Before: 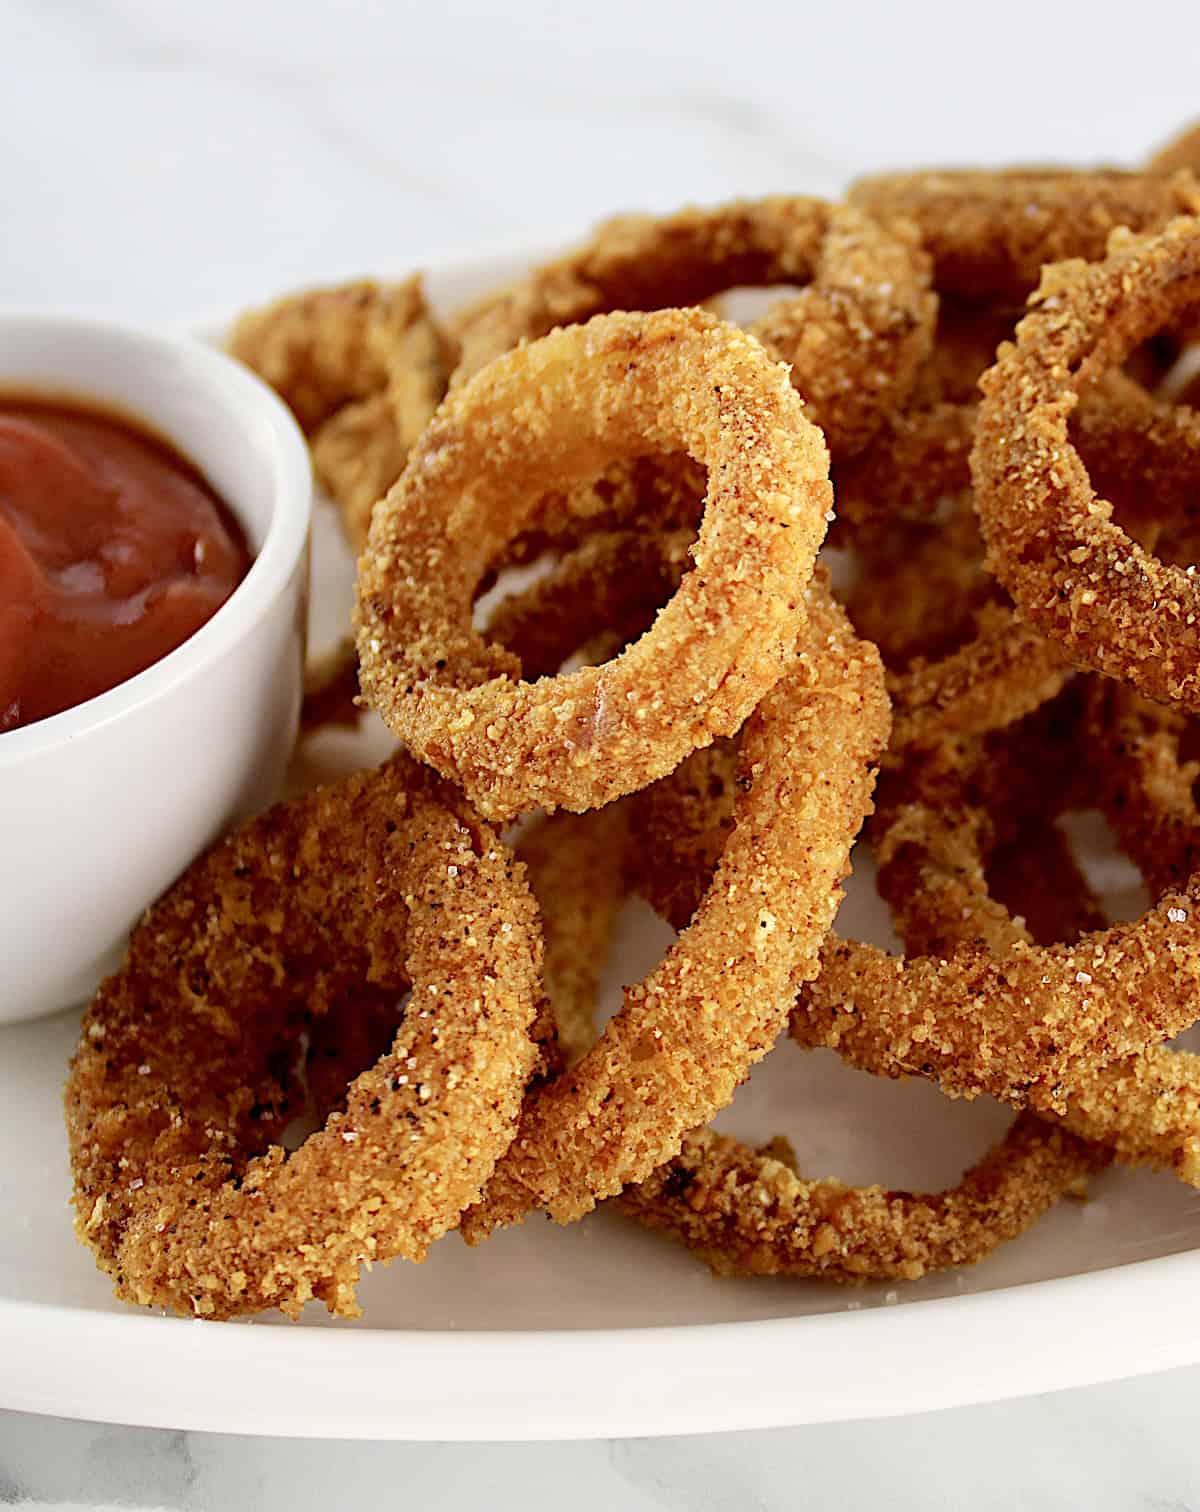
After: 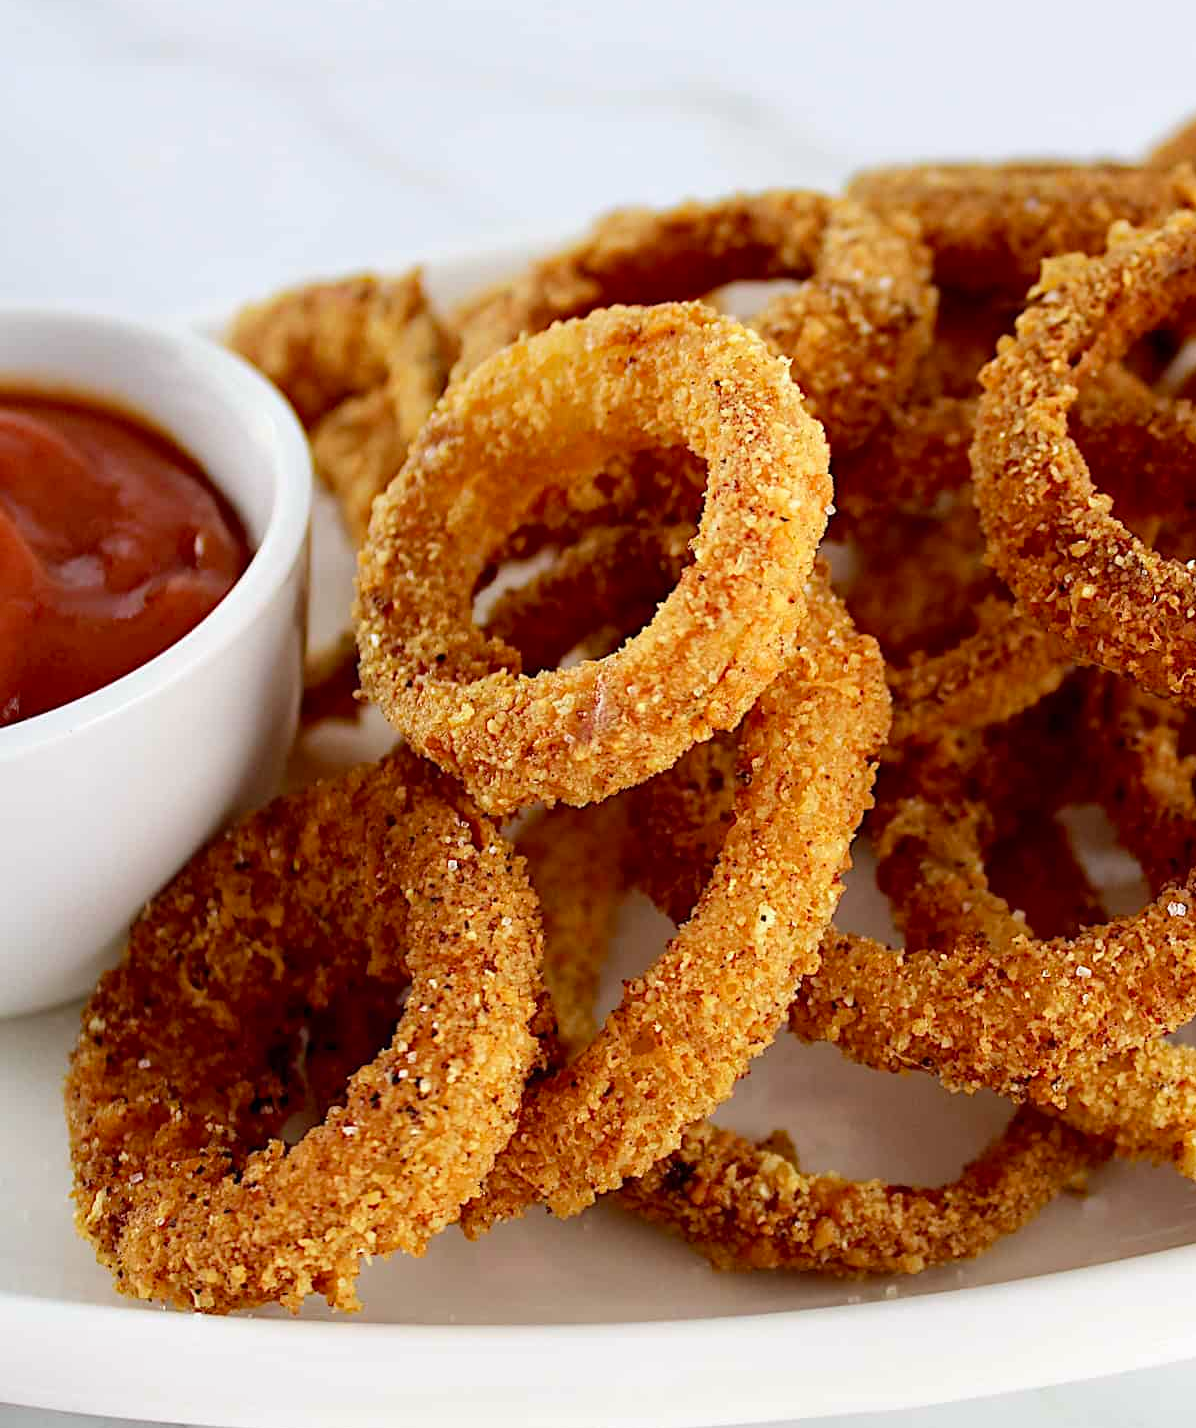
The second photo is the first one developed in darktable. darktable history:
white balance: red 0.988, blue 1.017
crop: top 0.448%, right 0.264%, bottom 5.045%
